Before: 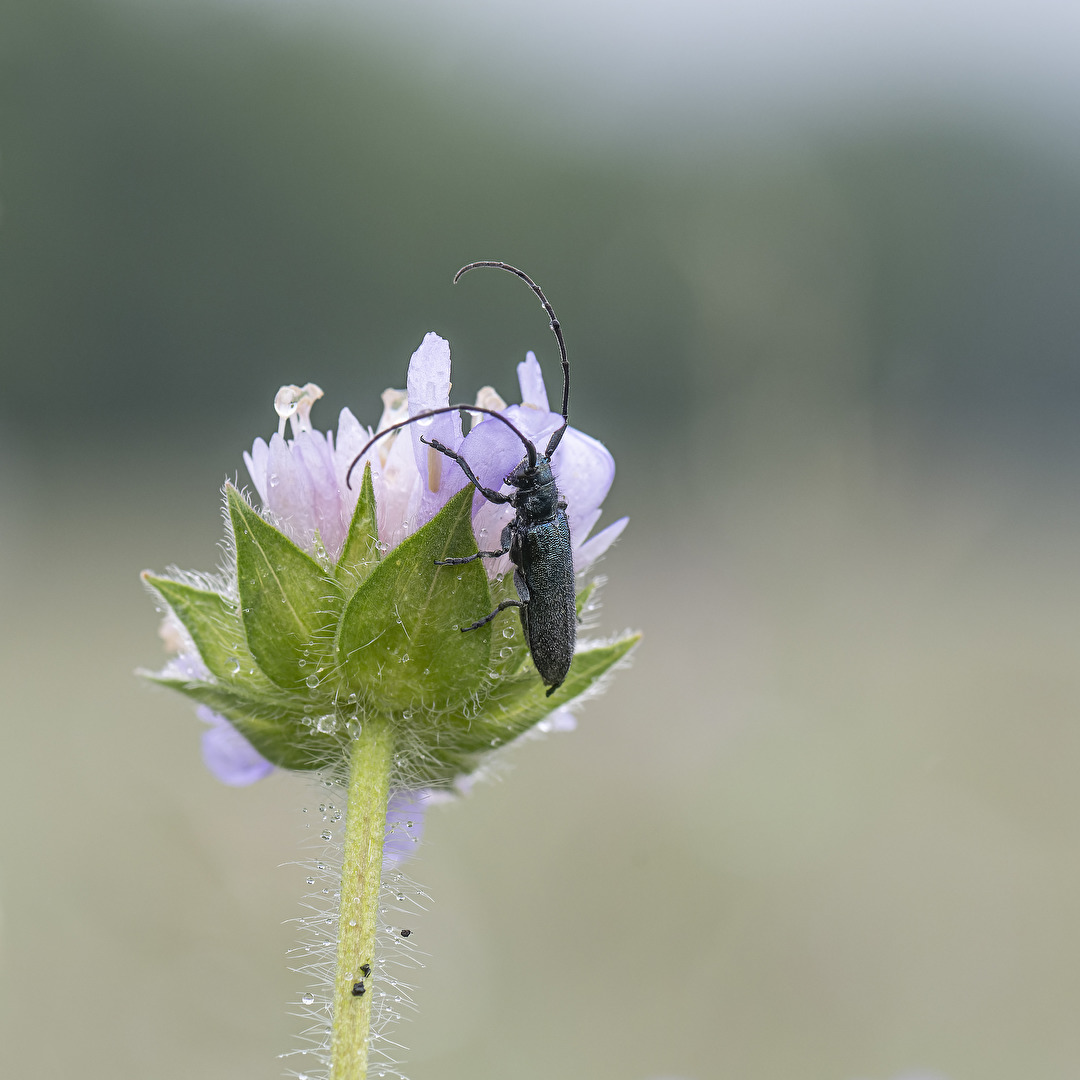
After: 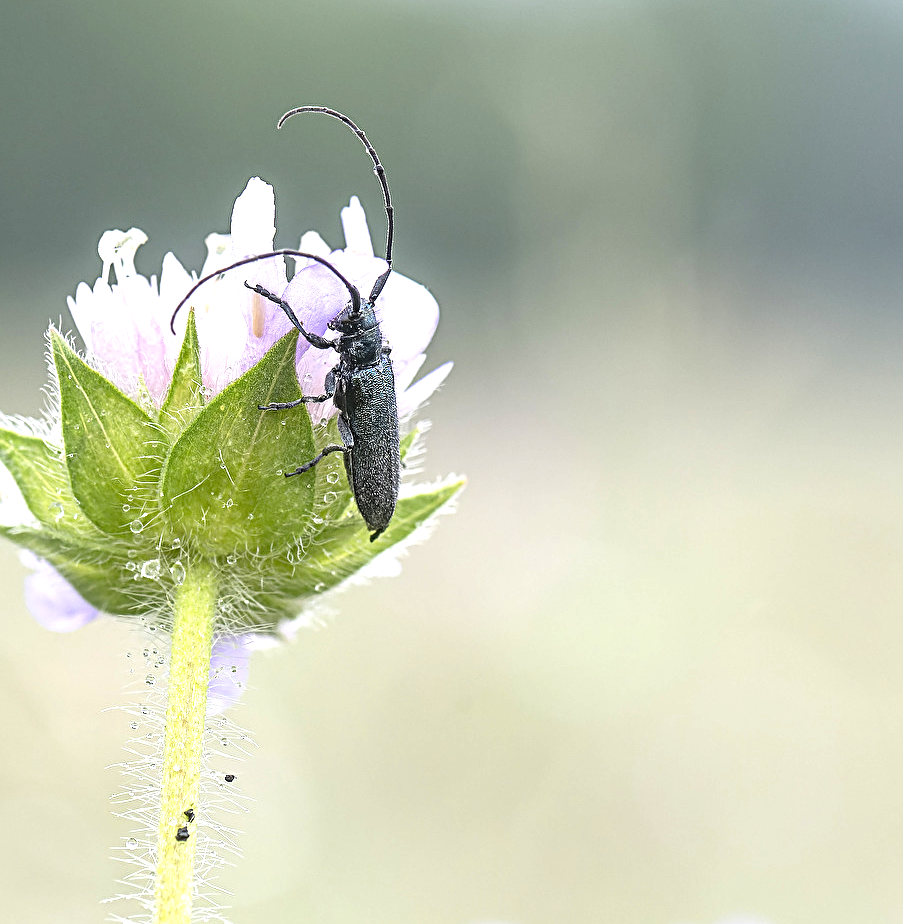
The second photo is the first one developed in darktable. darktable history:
crop: left 16.305%, top 14.428%
sharpen: on, module defaults
exposure: black level correction 0, exposure 1 EV, compensate exposure bias true, compensate highlight preservation false
